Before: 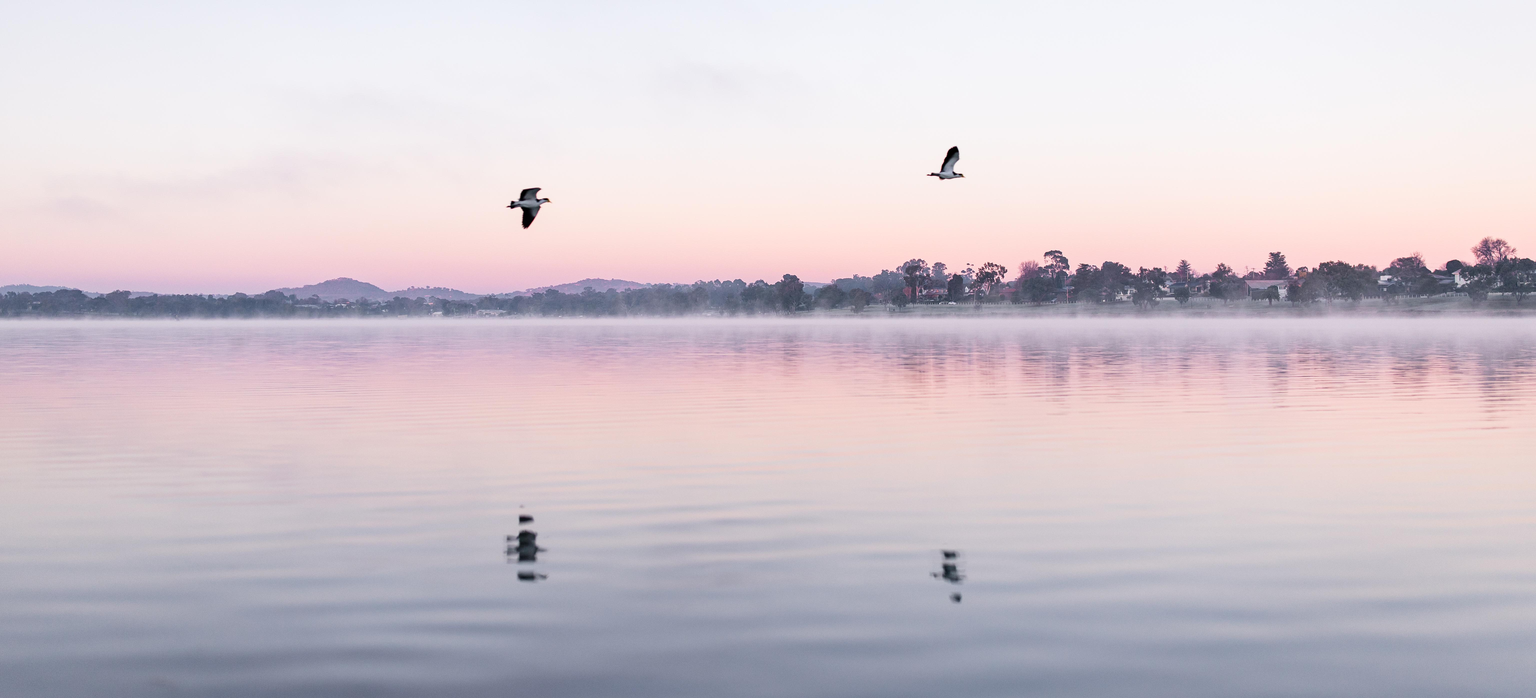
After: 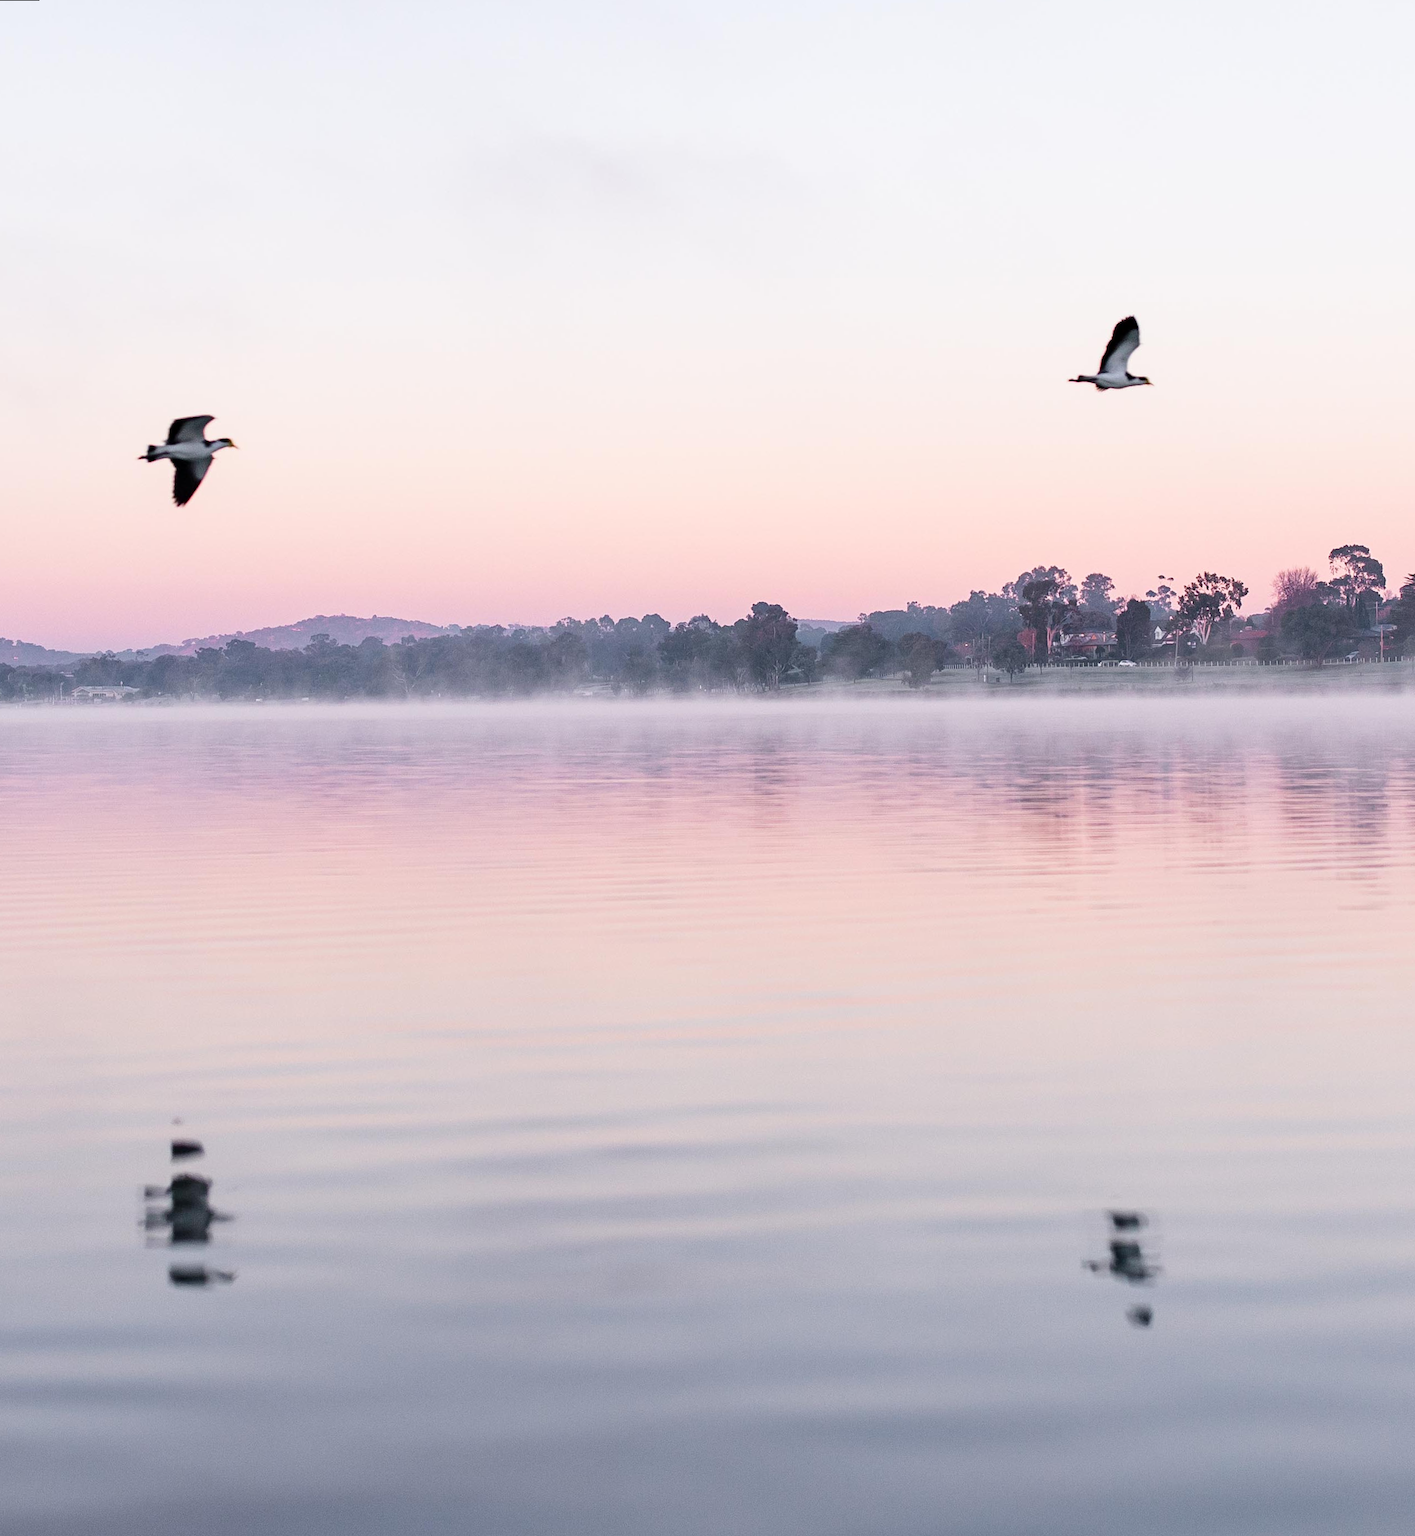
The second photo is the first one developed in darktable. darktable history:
crop: left 28.583%, right 29.231%
rotate and perspective: rotation -0.45°, automatic cropping original format, crop left 0.008, crop right 0.992, crop top 0.012, crop bottom 0.988
